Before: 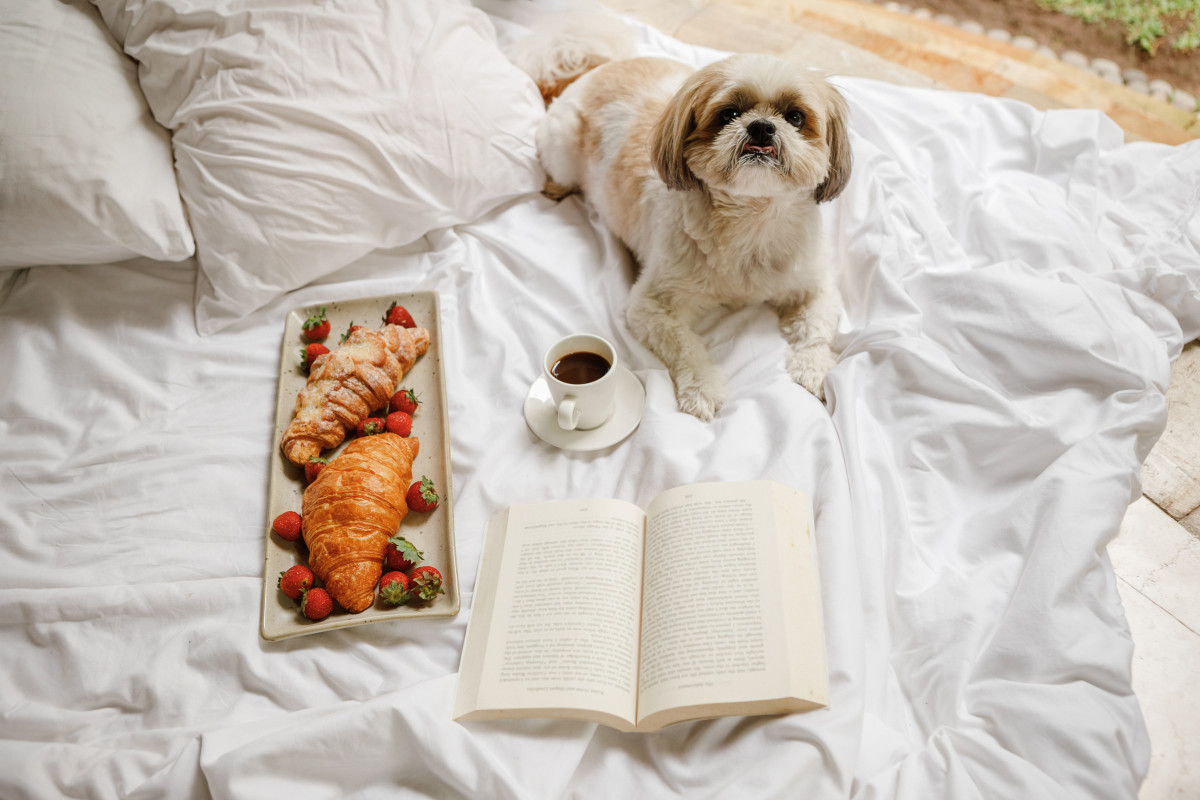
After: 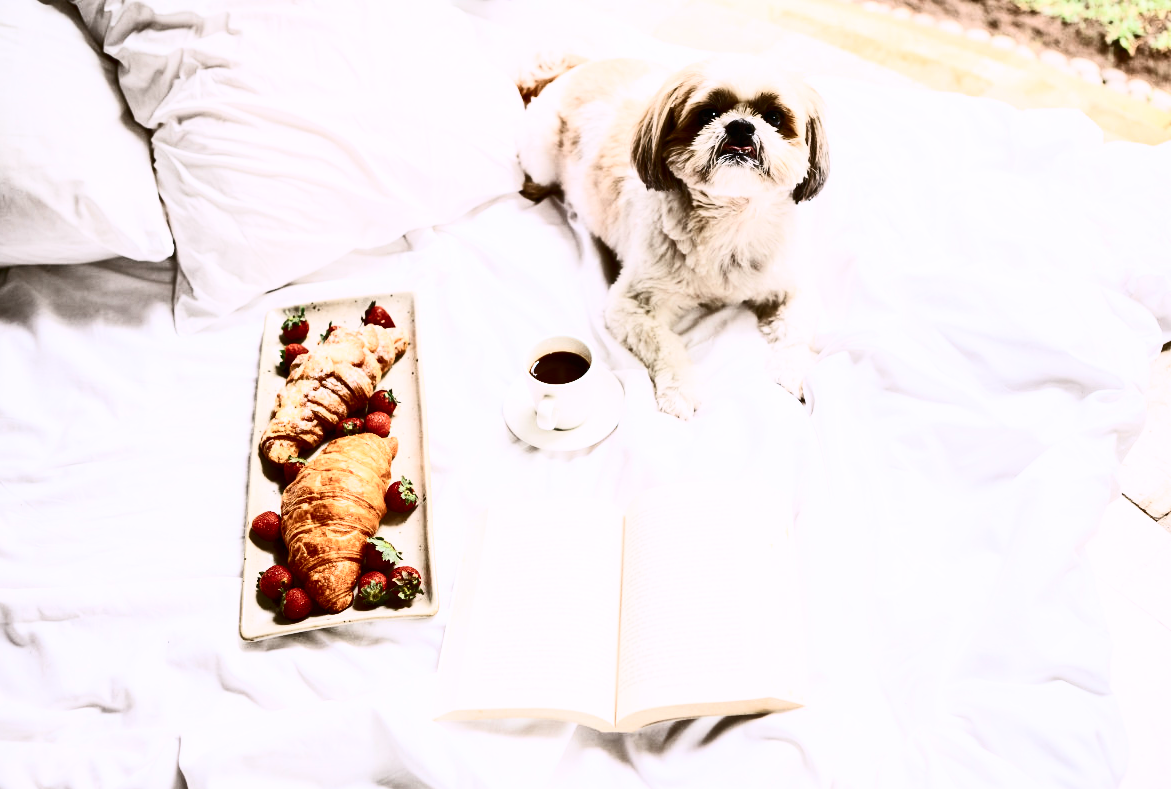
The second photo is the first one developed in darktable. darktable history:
white balance: red 1.004, blue 1.096
crop and rotate: left 1.774%, right 0.633%, bottom 1.28%
contrast brightness saturation: contrast 0.93, brightness 0.2
